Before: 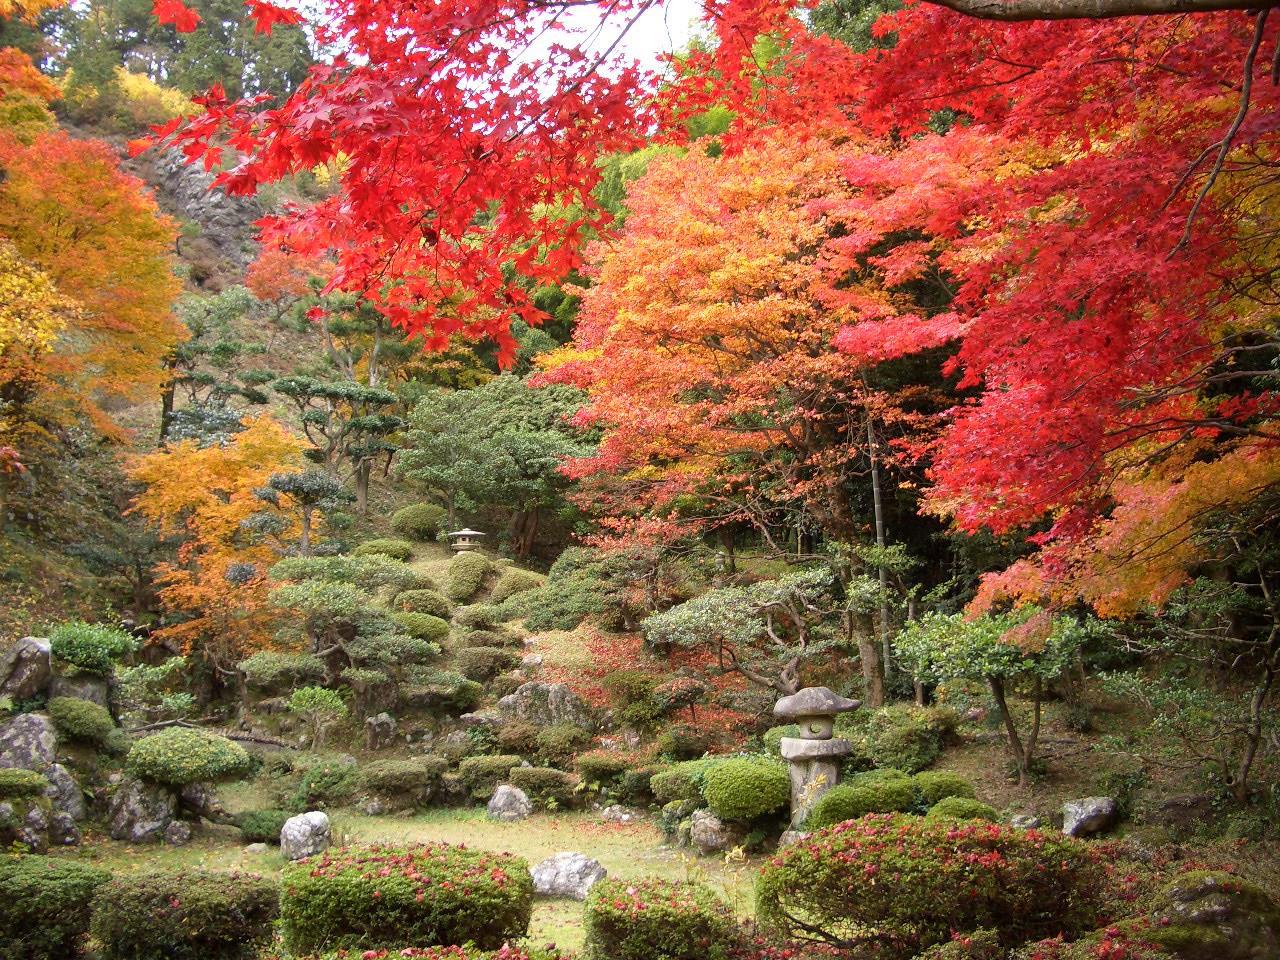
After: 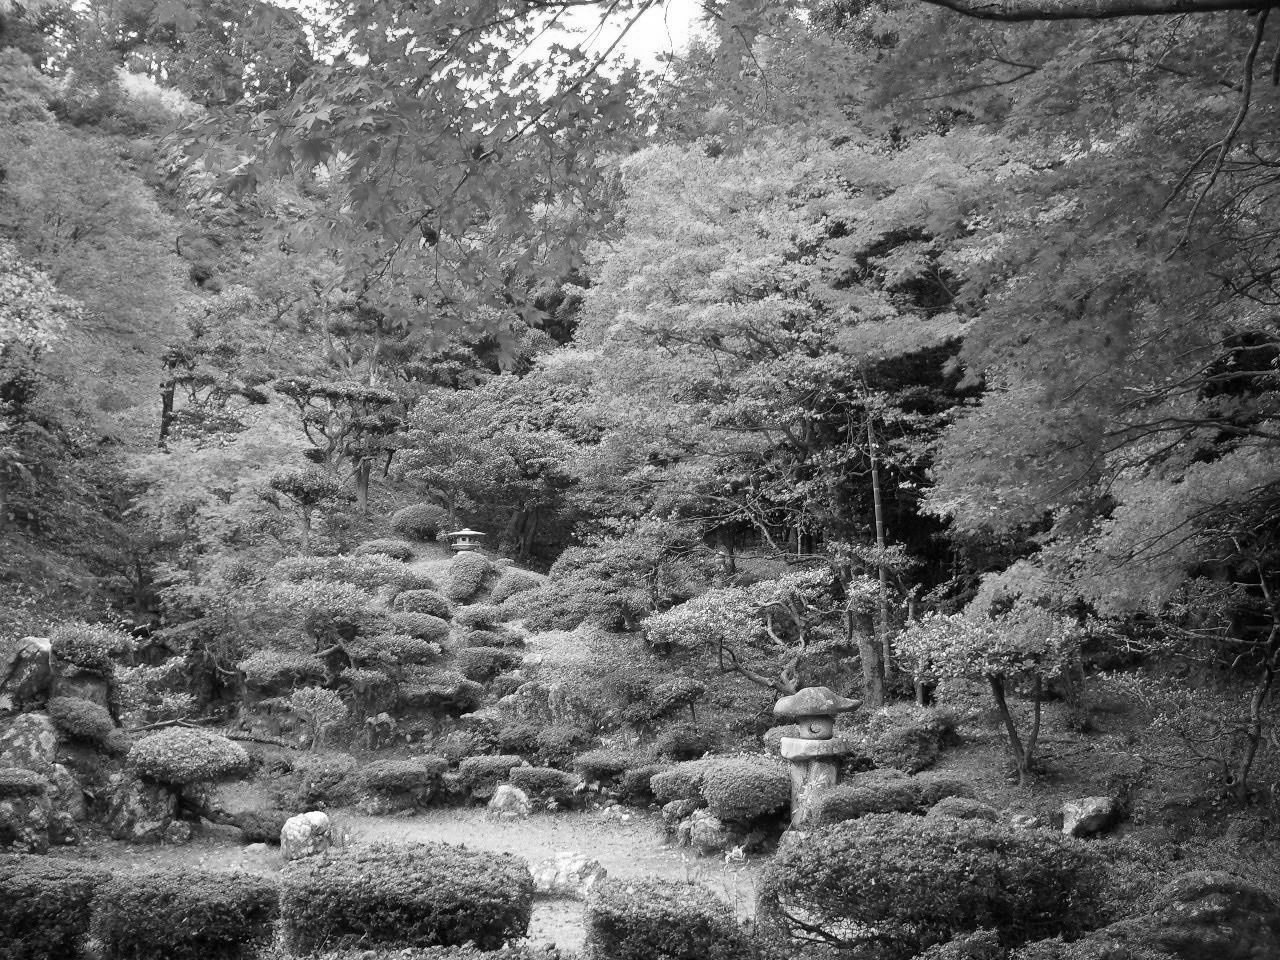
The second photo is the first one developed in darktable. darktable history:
contrast brightness saturation: contrast 0.09, saturation 0.28
monochrome: on, module defaults
